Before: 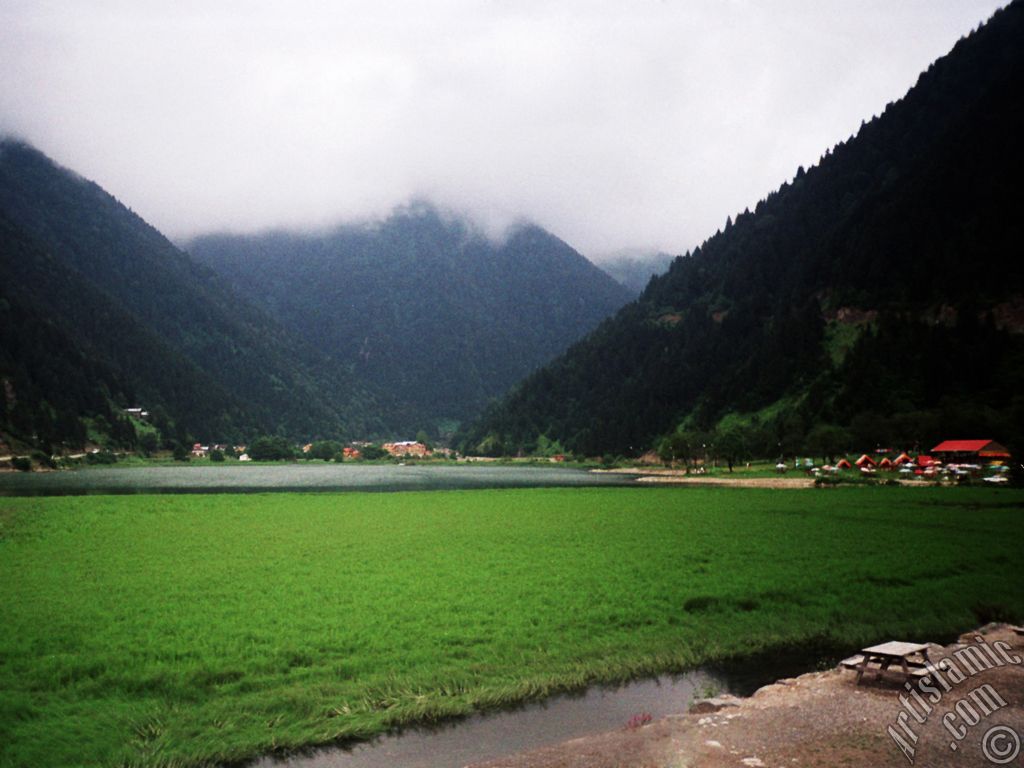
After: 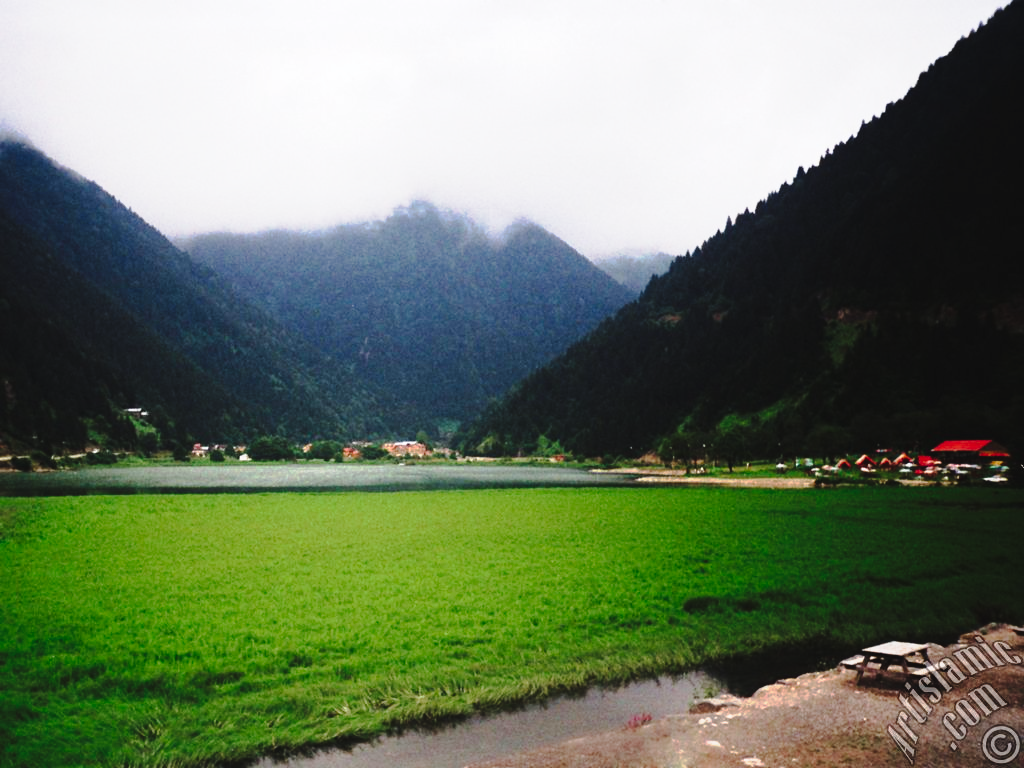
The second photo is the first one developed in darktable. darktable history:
tone curve: curves: ch0 [(0, 0.039) (0.194, 0.159) (0.469, 0.544) (0.693, 0.77) (0.751, 0.871) (1, 1)]; ch1 [(0, 0) (0.508, 0.506) (0.547, 0.563) (0.592, 0.631) (0.715, 0.706) (1, 1)]; ch2 [(0, 0) (0.243, 0.175) (0.362, 0.301) (0.492, 0.515) (0.544, 0.557) (0.595, 0.612) (0.631, 0.641) (1, 1)], preserve colors none
